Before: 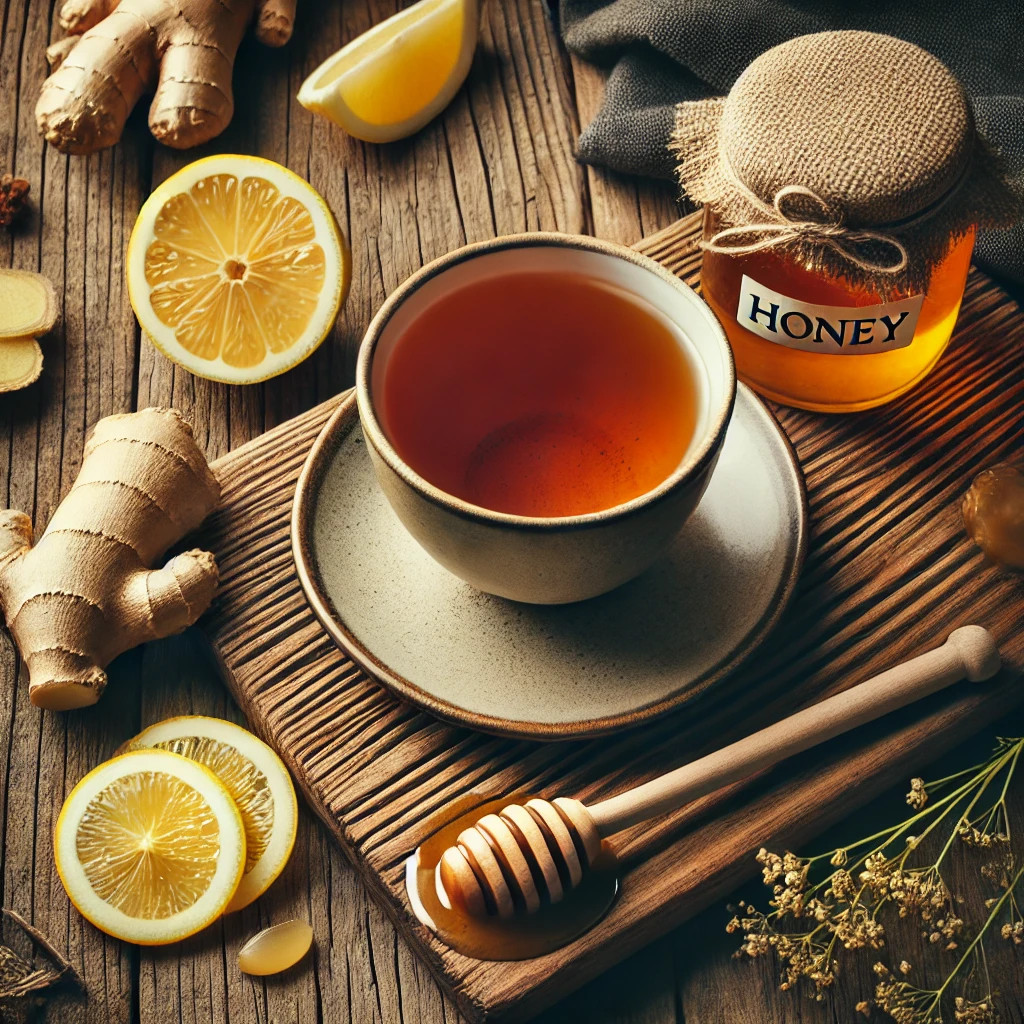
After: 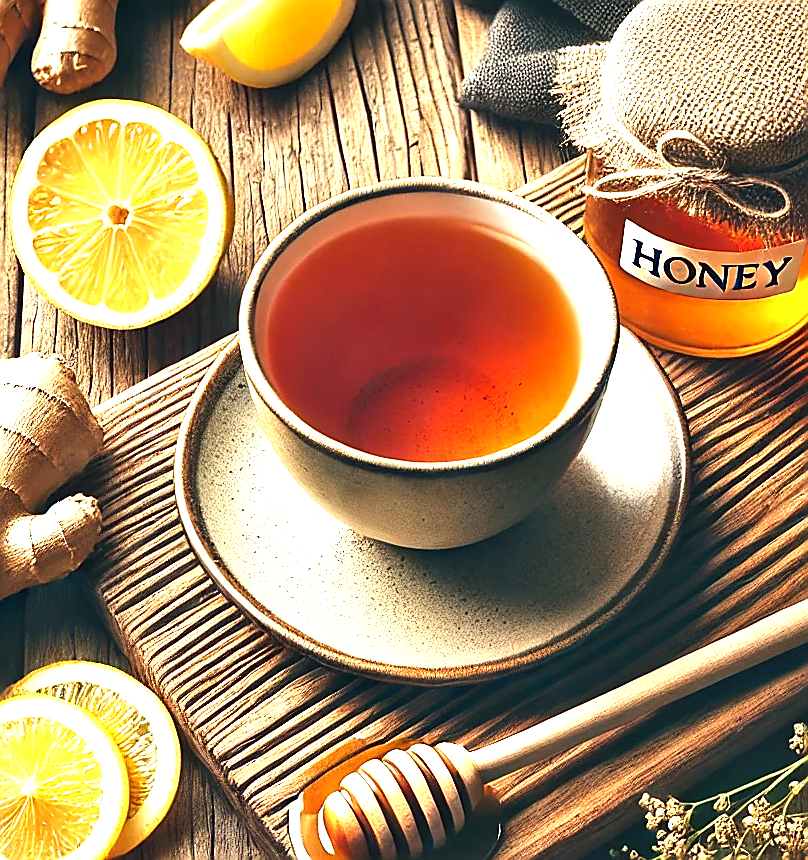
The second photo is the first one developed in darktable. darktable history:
sharpen: radius 1.366, amount 1.255, threshold 0.848
contrast brightness saturation: contrast 0.027, brightness -0.035
crop: left 11.459%, top 5.394%, right 9.571%, bottom 10.616%
exposure: black level correction 0, exposure 1.449 EV, compensate highlight preservation false
